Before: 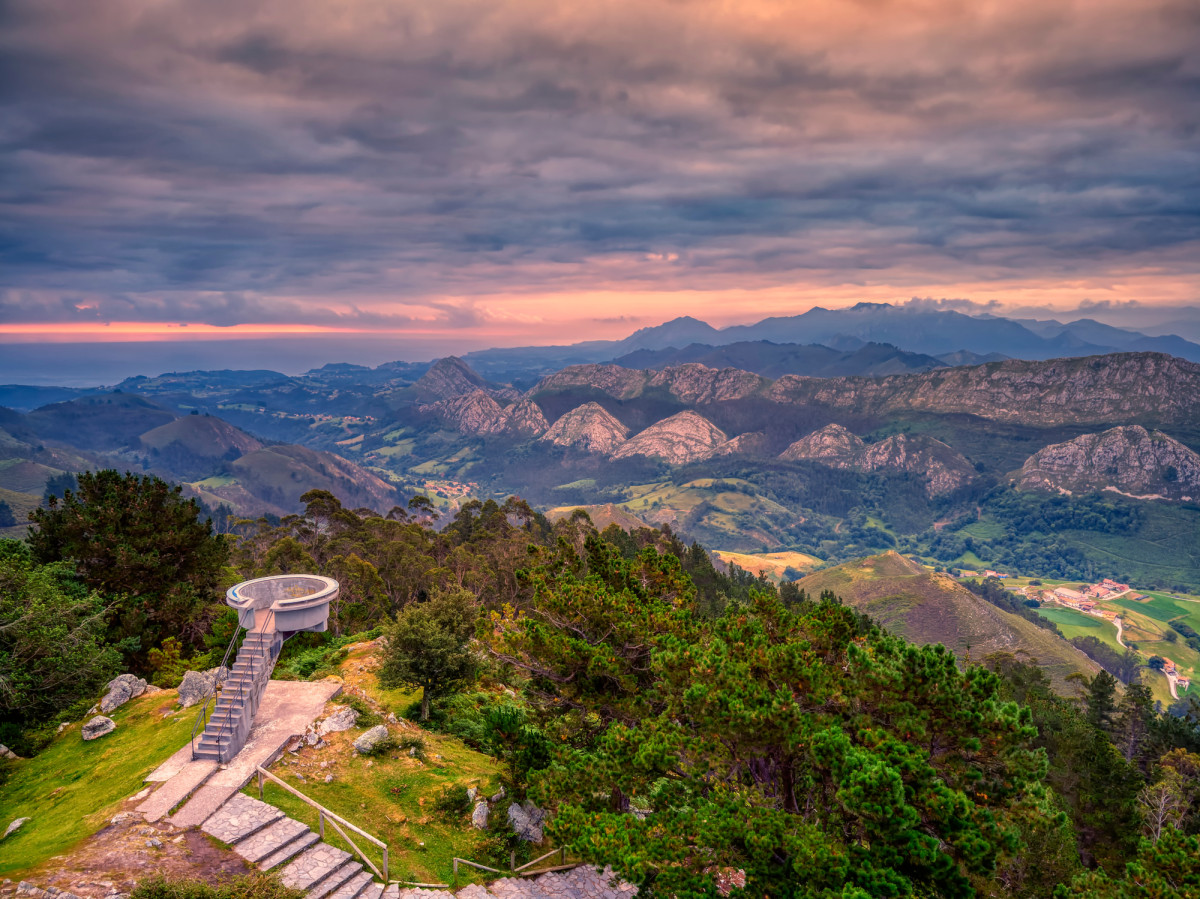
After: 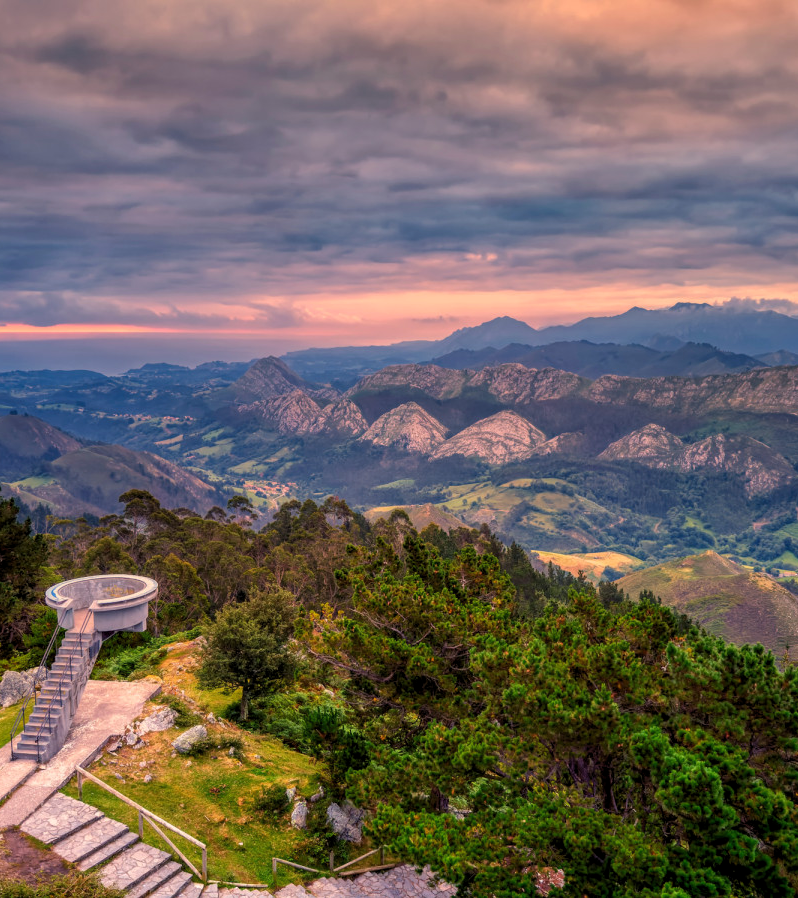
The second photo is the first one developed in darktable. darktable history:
tone equalizer: edges refinement/feathering 500, mask exposure compensation -1.57 EV, preserve details no
contrast equalizer: octaves 7, y [[0.5, 0.502, 0.506, 0.511, 0.52, 0.537], [0.5 ×6], [0.505, 0.509, 0.518, 0.534, 0.553, 0.561], [0 ×6], [0 ×6]], mix -0.193
crop and rotate: left 15.117%, right 18.356%
levels: levels [0.026, 0.507, 0.987]
